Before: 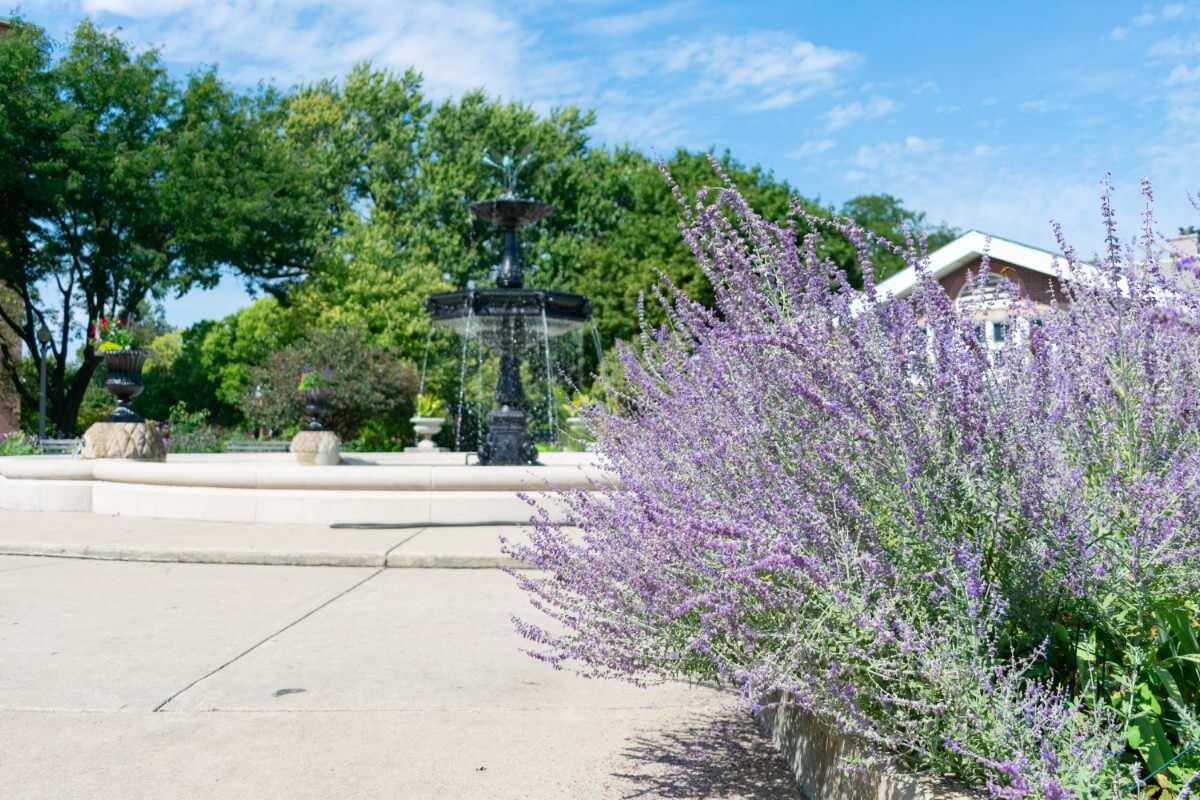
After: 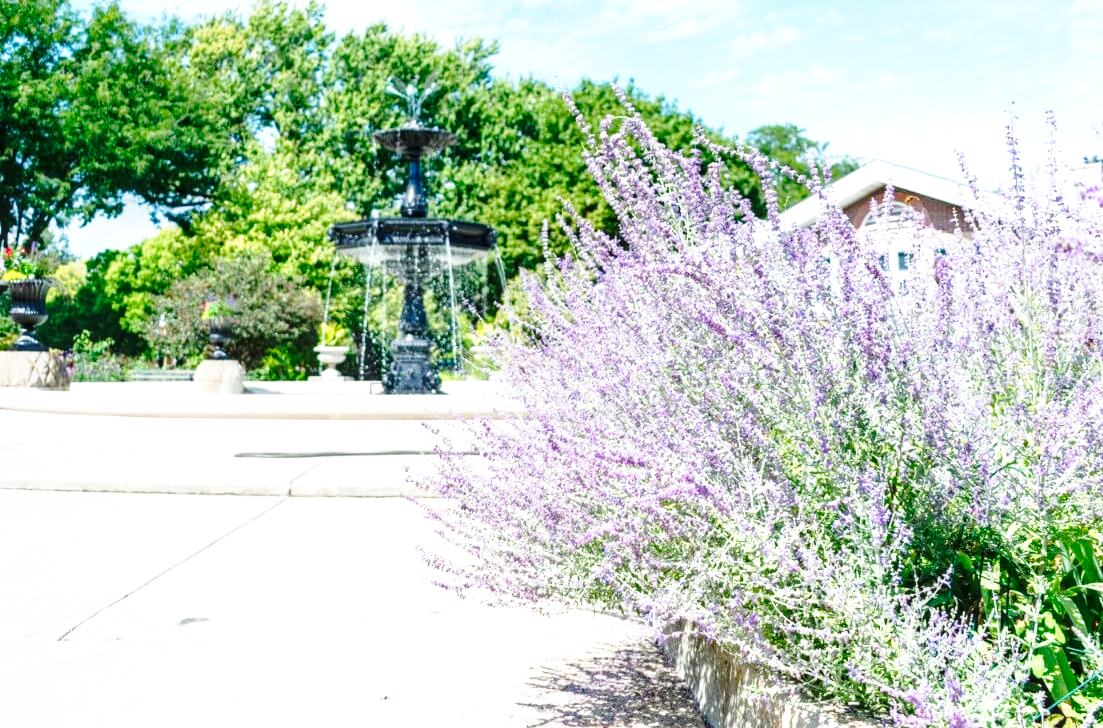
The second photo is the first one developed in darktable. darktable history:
local contrast: on, module defaults
exposure: black level correction 0.001, exposure 0.5 EV, compensate highlight preservation false
crop and rotate: left 8.057%, top 8.912%
base curve: curves: ch0 [(0, 0) (0.032, 0.037) (0.105, 0.228) (0.435, 0.76) (0.856, 0.983) (1, 1)], preserve colors none
